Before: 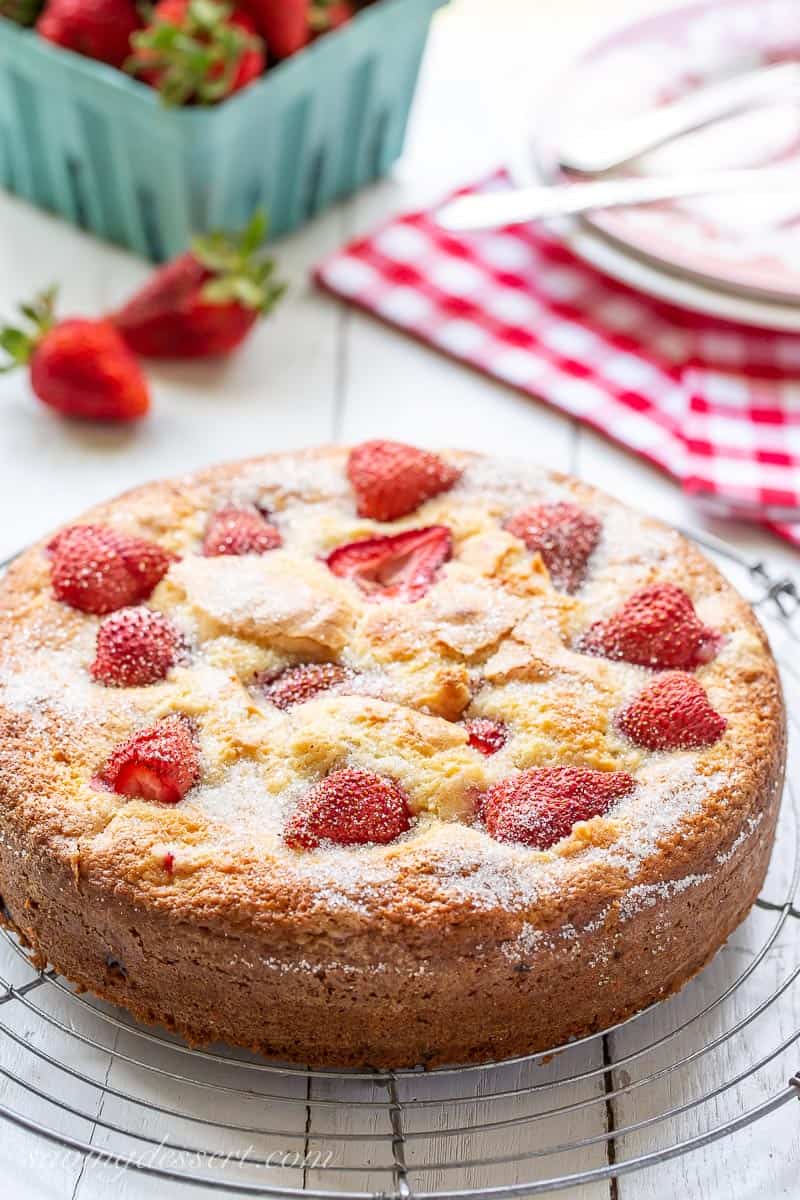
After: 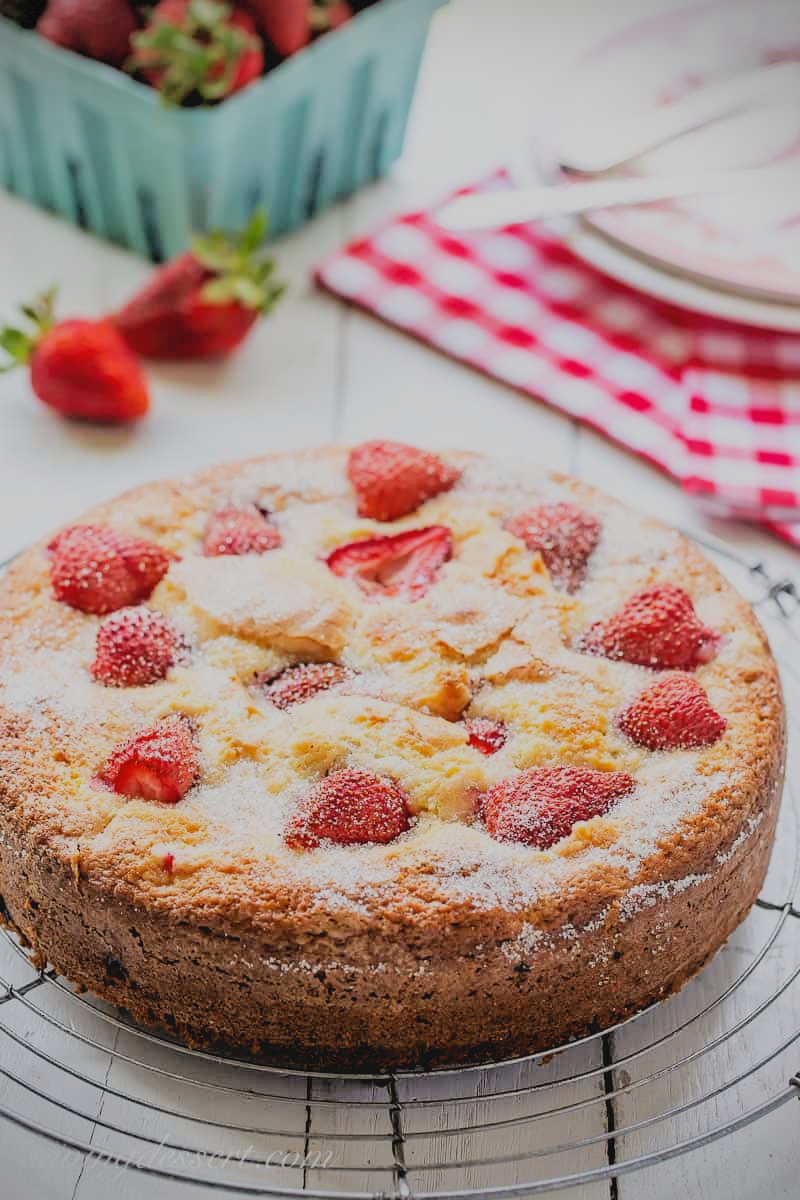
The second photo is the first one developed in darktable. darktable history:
filmic rgb: black relative exposure -2.79 EV, white relative exposure 4.56 EV, hardness 1.69, contrast 1.254
vignetting: dithering 8-bit output
contrast brightness saturation: contrast -0.113
